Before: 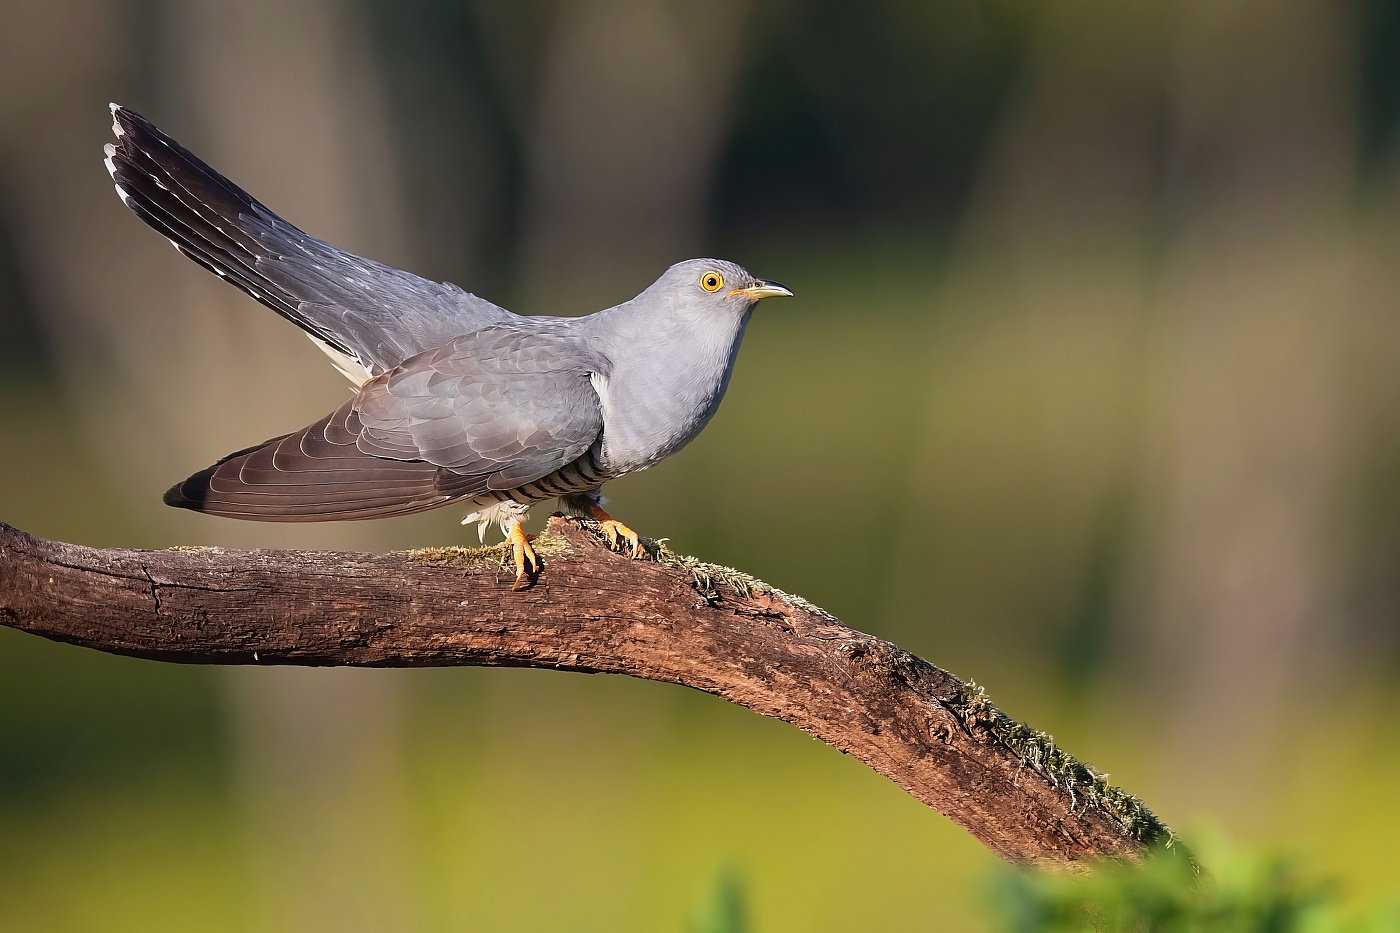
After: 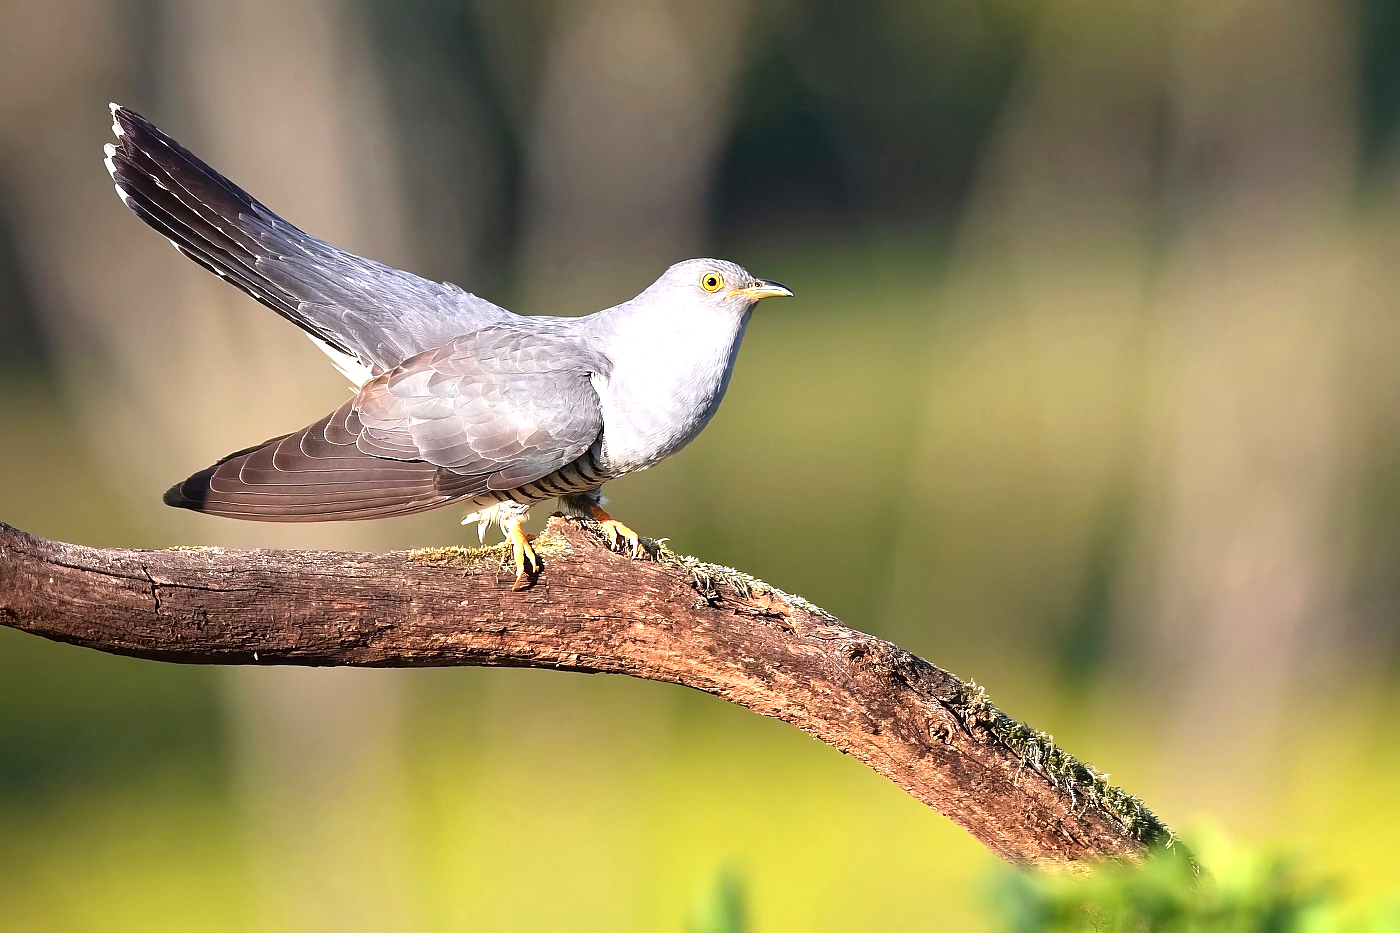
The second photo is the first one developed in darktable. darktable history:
local contrast: mode bilateral grid, contrast 19, coarseness 50, detail 120%, midtone range 0.2
exposure: black level correction 0.001, exposure 0.956 EV, compensate highlight preservation false
